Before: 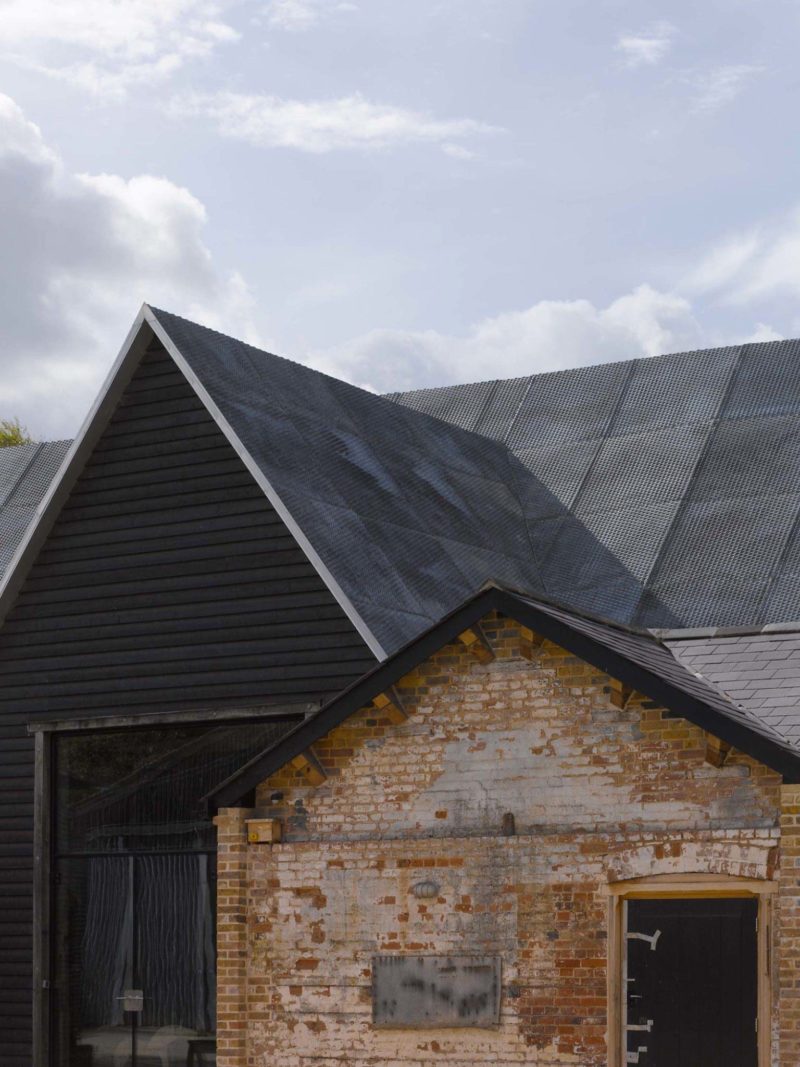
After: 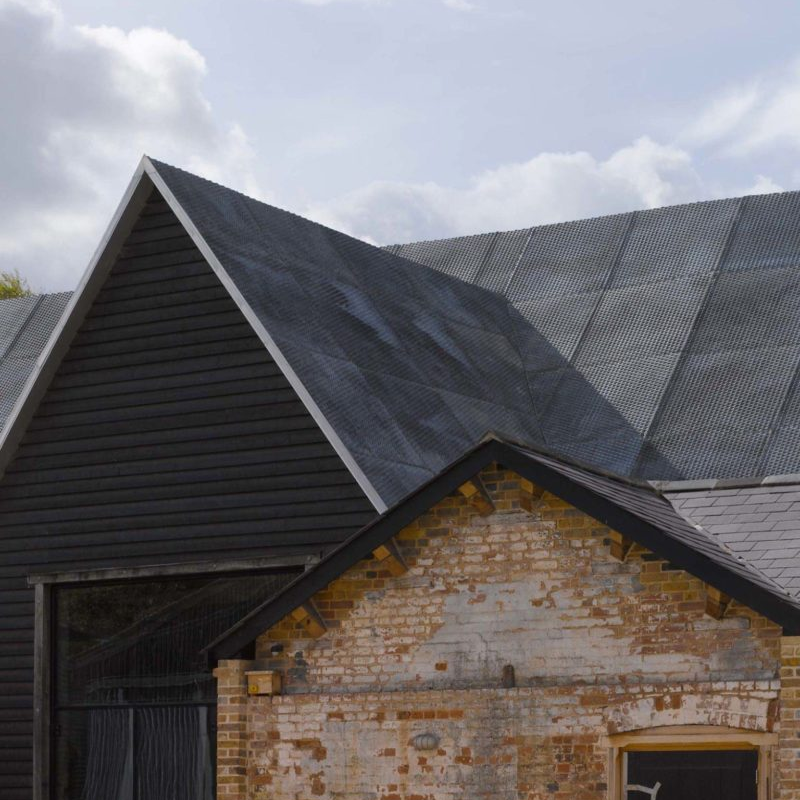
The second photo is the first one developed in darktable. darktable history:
crop: top 13.879%, bottom 11.133%
color correction: highlights b* -0.007, saturation 0.992
